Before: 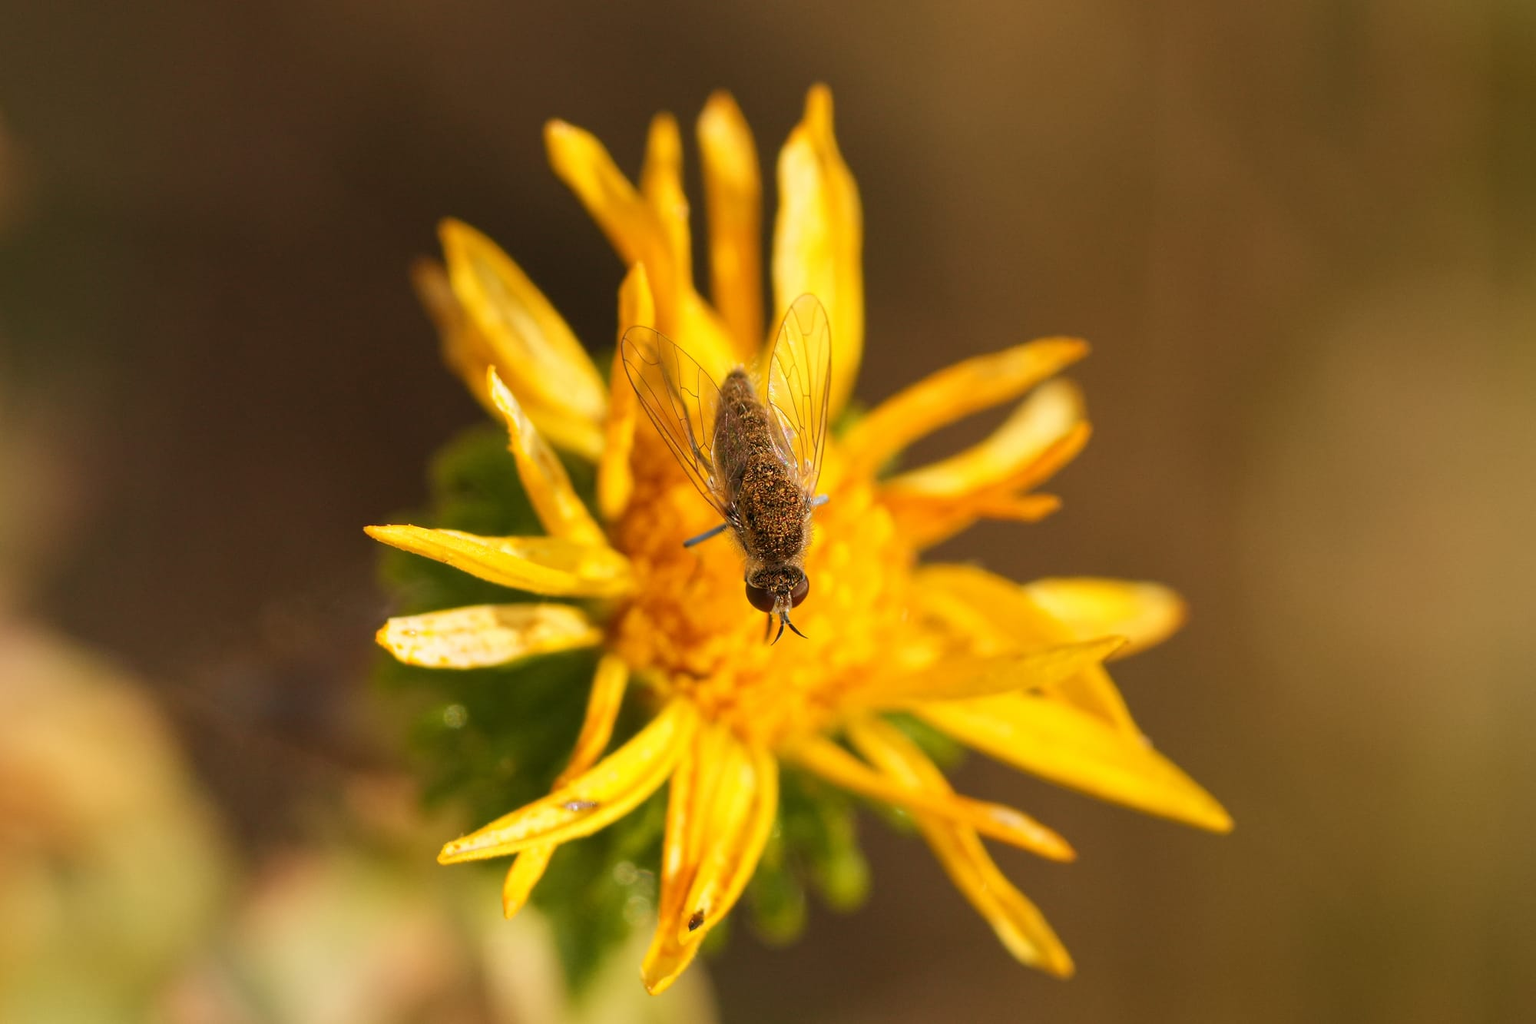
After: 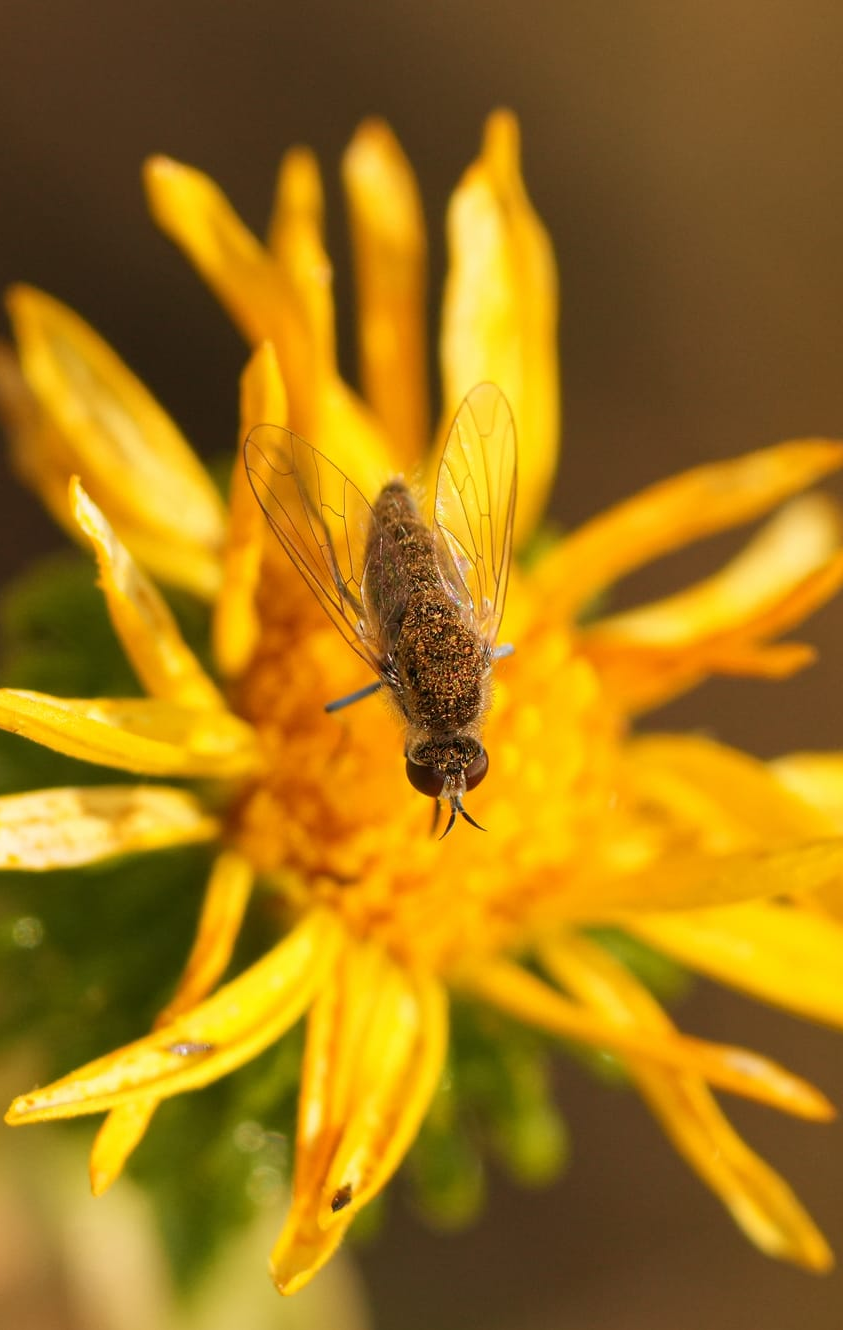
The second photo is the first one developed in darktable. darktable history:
crop: left 28.262%, right 29.578%
